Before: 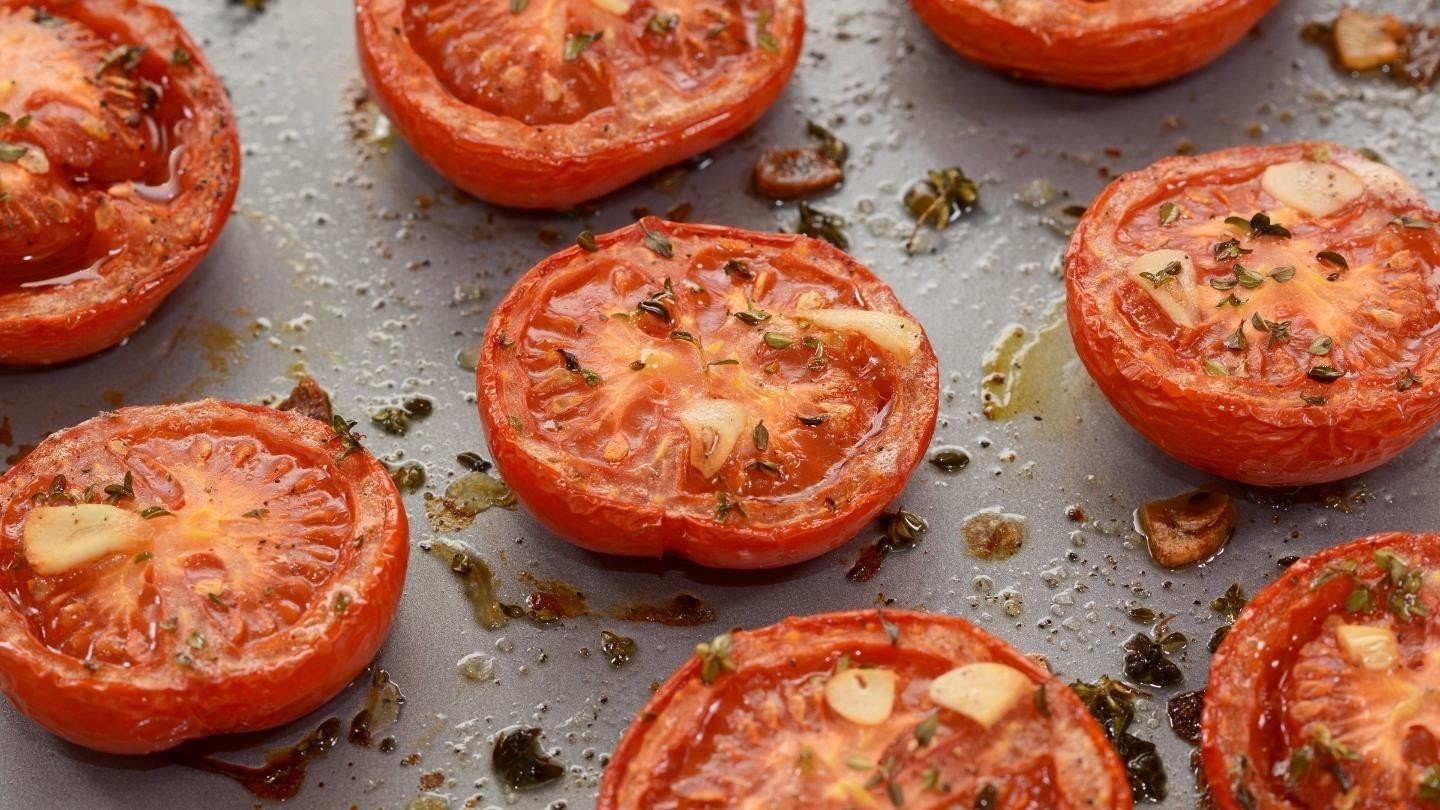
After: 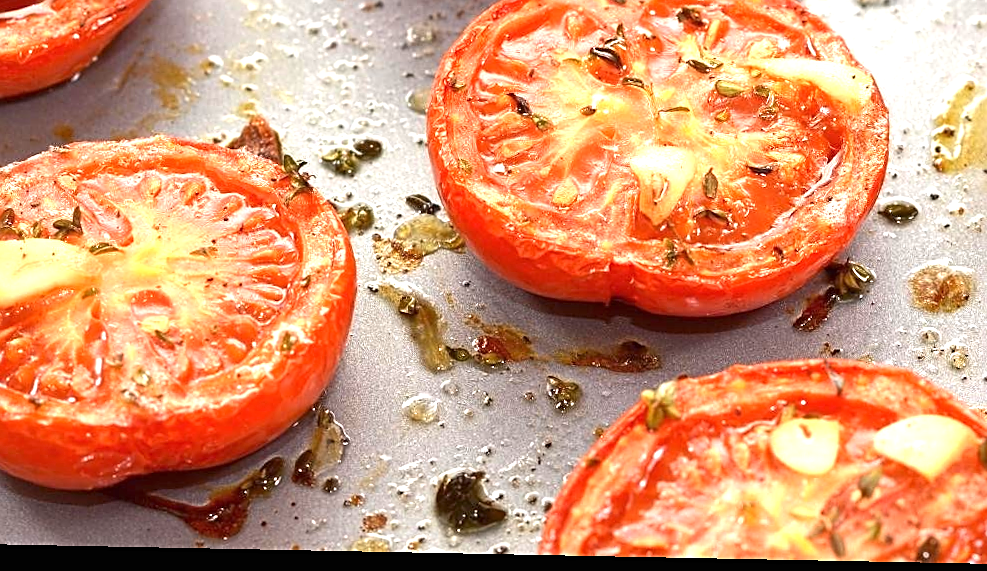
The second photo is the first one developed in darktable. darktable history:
crop and rotate: angle -1.13°, left 3.979%, top 31.873%, right 28.205%
sharpen: amount 0.536
exposure: black level correction 0, exposure 1.292 EV, compensate highlight preservation false
